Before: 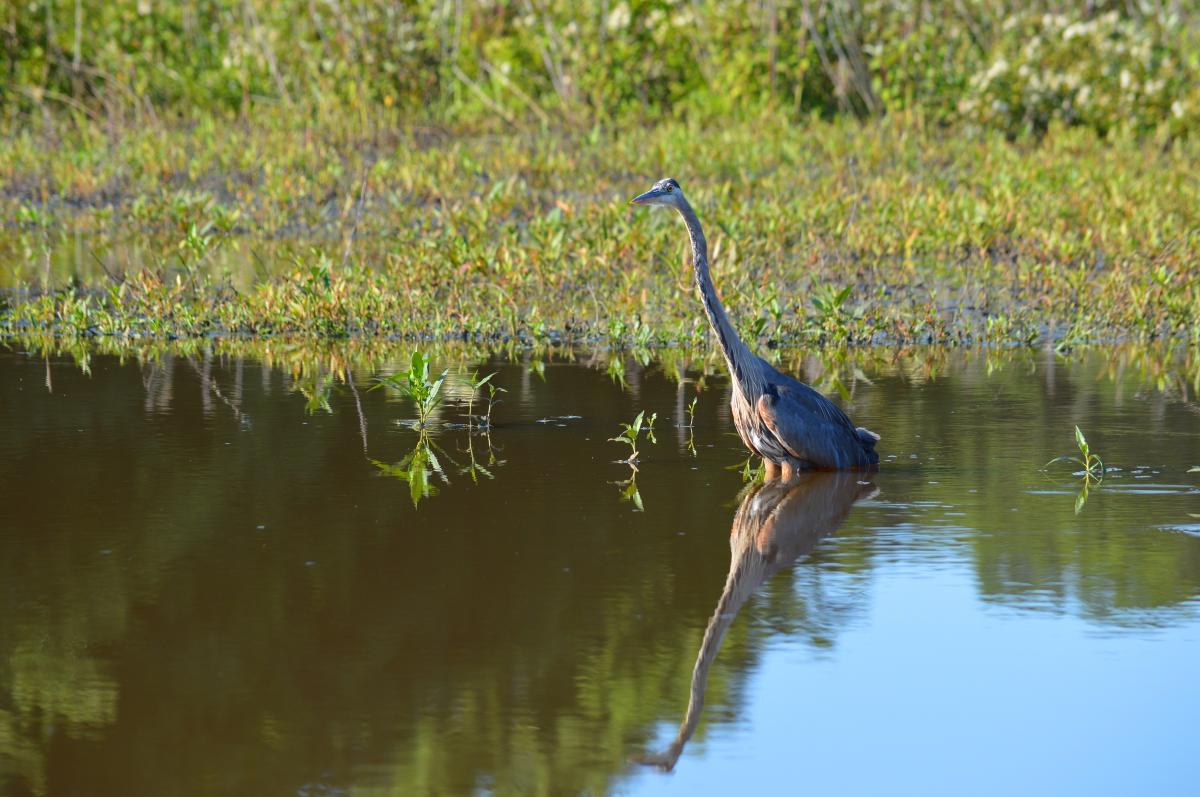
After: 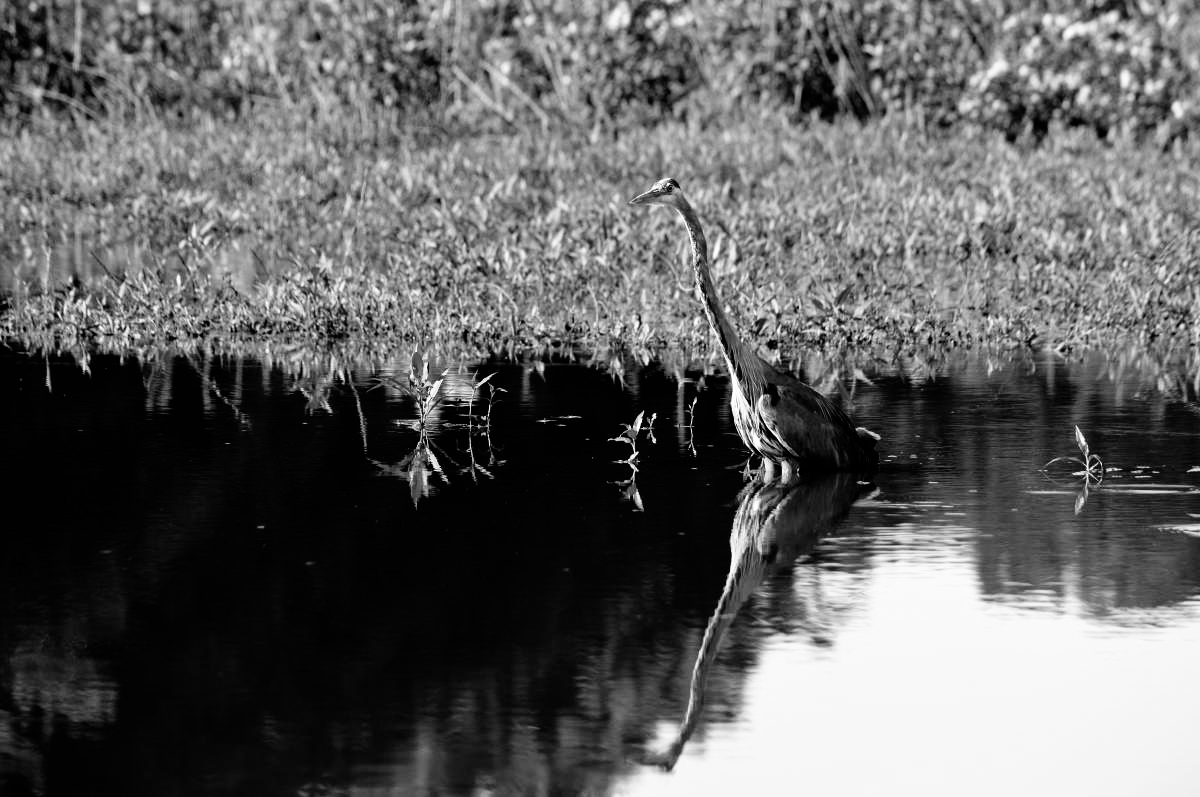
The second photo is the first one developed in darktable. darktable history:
filmic rgb: black relative exposure -3.75 EV, white relative exposure 2.39 EV, dynamic range scaling -49.81%, hardness 3.45, latitude 30.32%, contrast 1.807
color calibration: output gray [0.21, 0.42, 0.37, 0], illuminant same as pipeline (D50), adaptation none (bypass), x 0.333, y 0.334, temperature 5023.17 K
